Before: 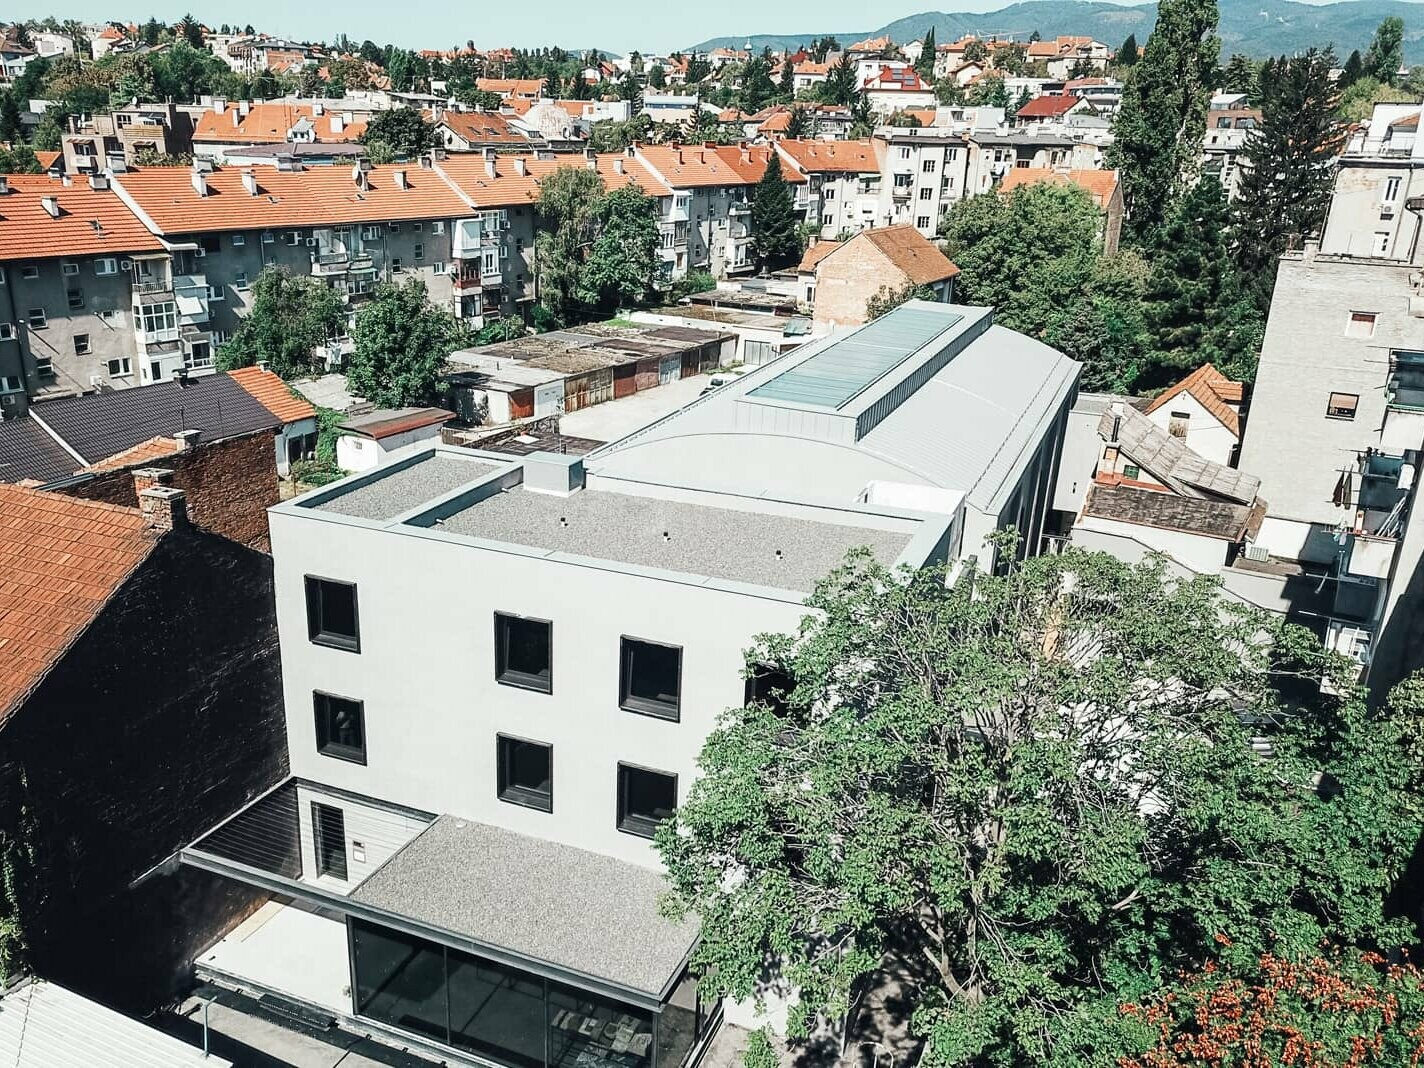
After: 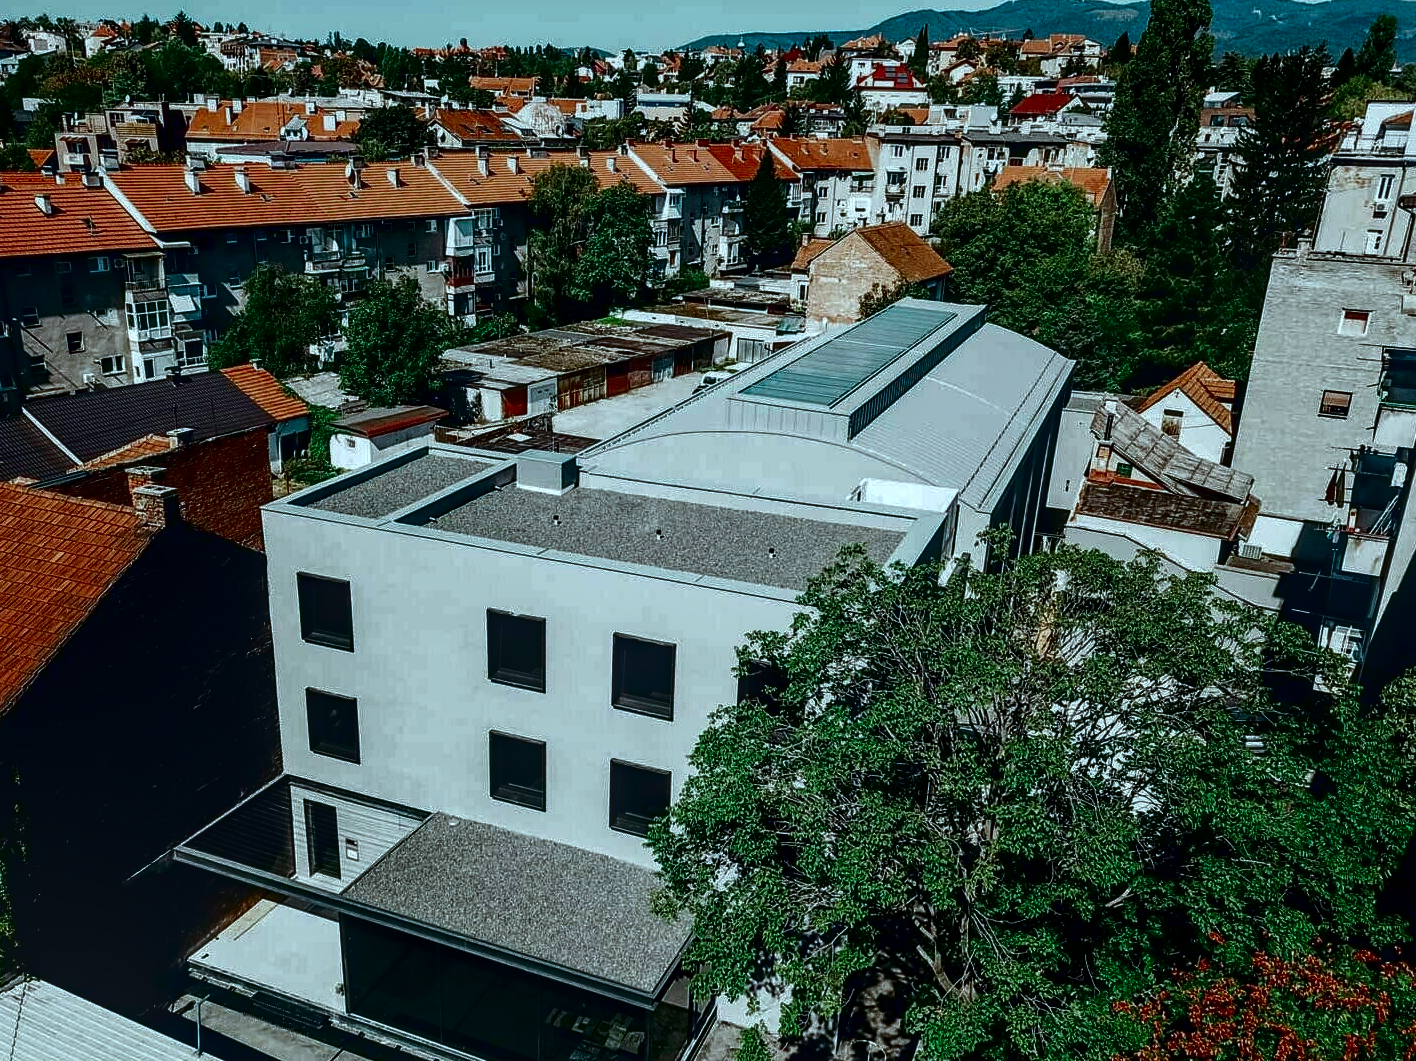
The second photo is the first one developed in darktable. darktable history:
color correction: highlights a* -13.21, highlights b* -17.35, saturation 0.702
crop and rotate: left 0.55%, top 0.193%, bottom 0.406%
contrast brightness saturation: brightness -0.996, saturation 0.996
local contrast: on, module defaults
